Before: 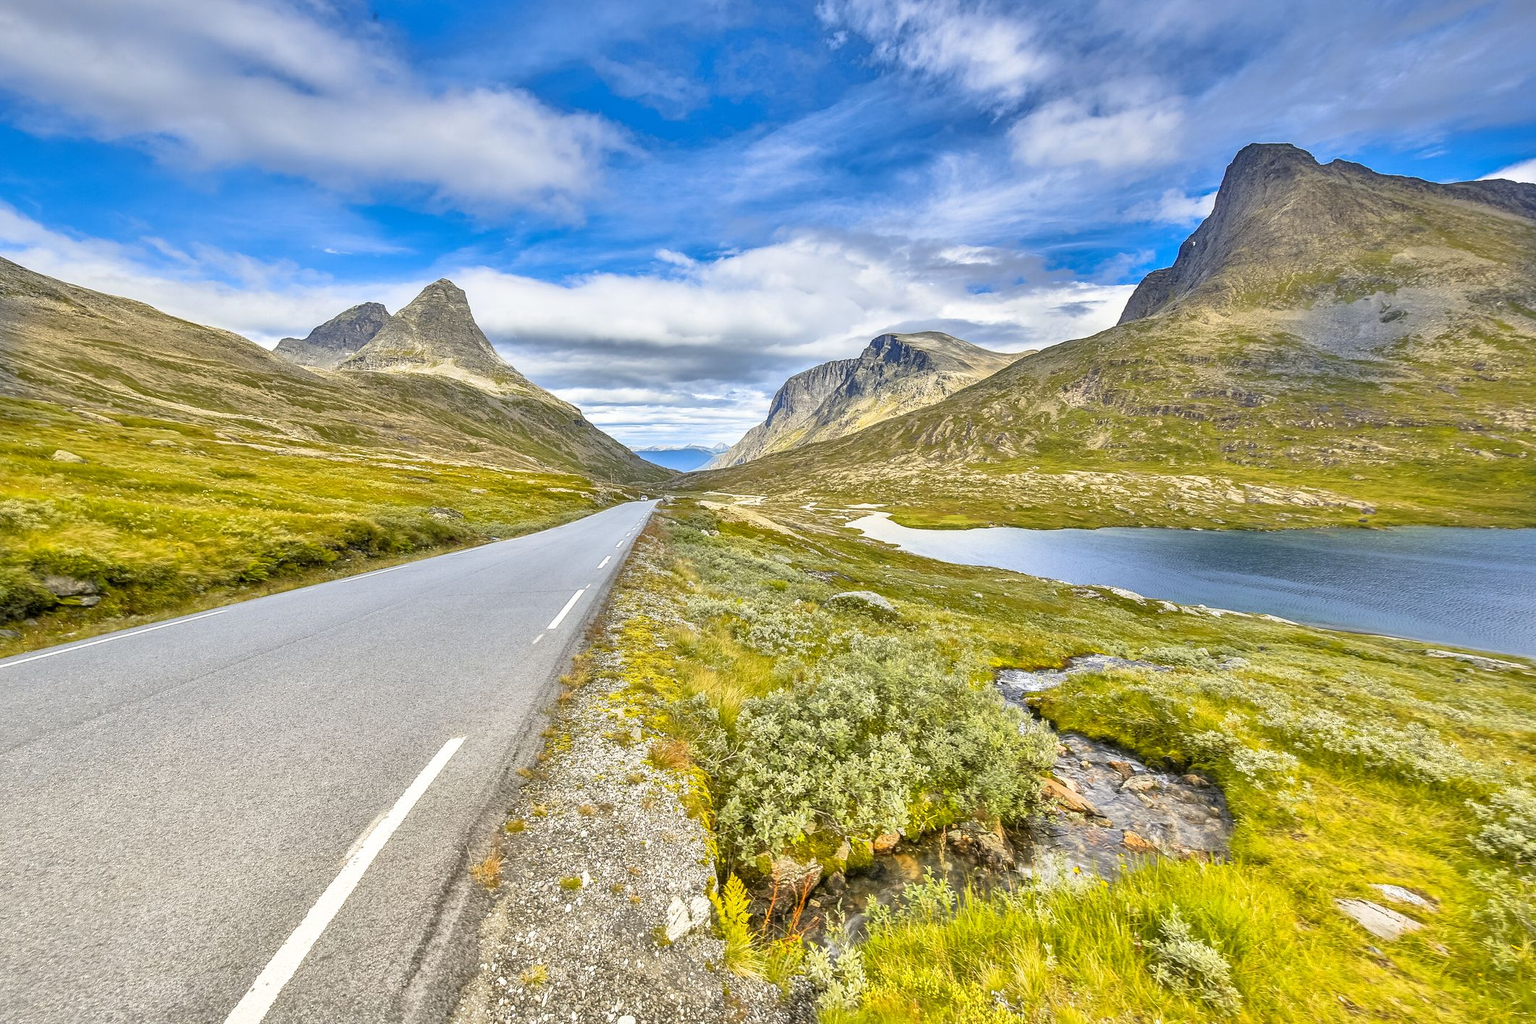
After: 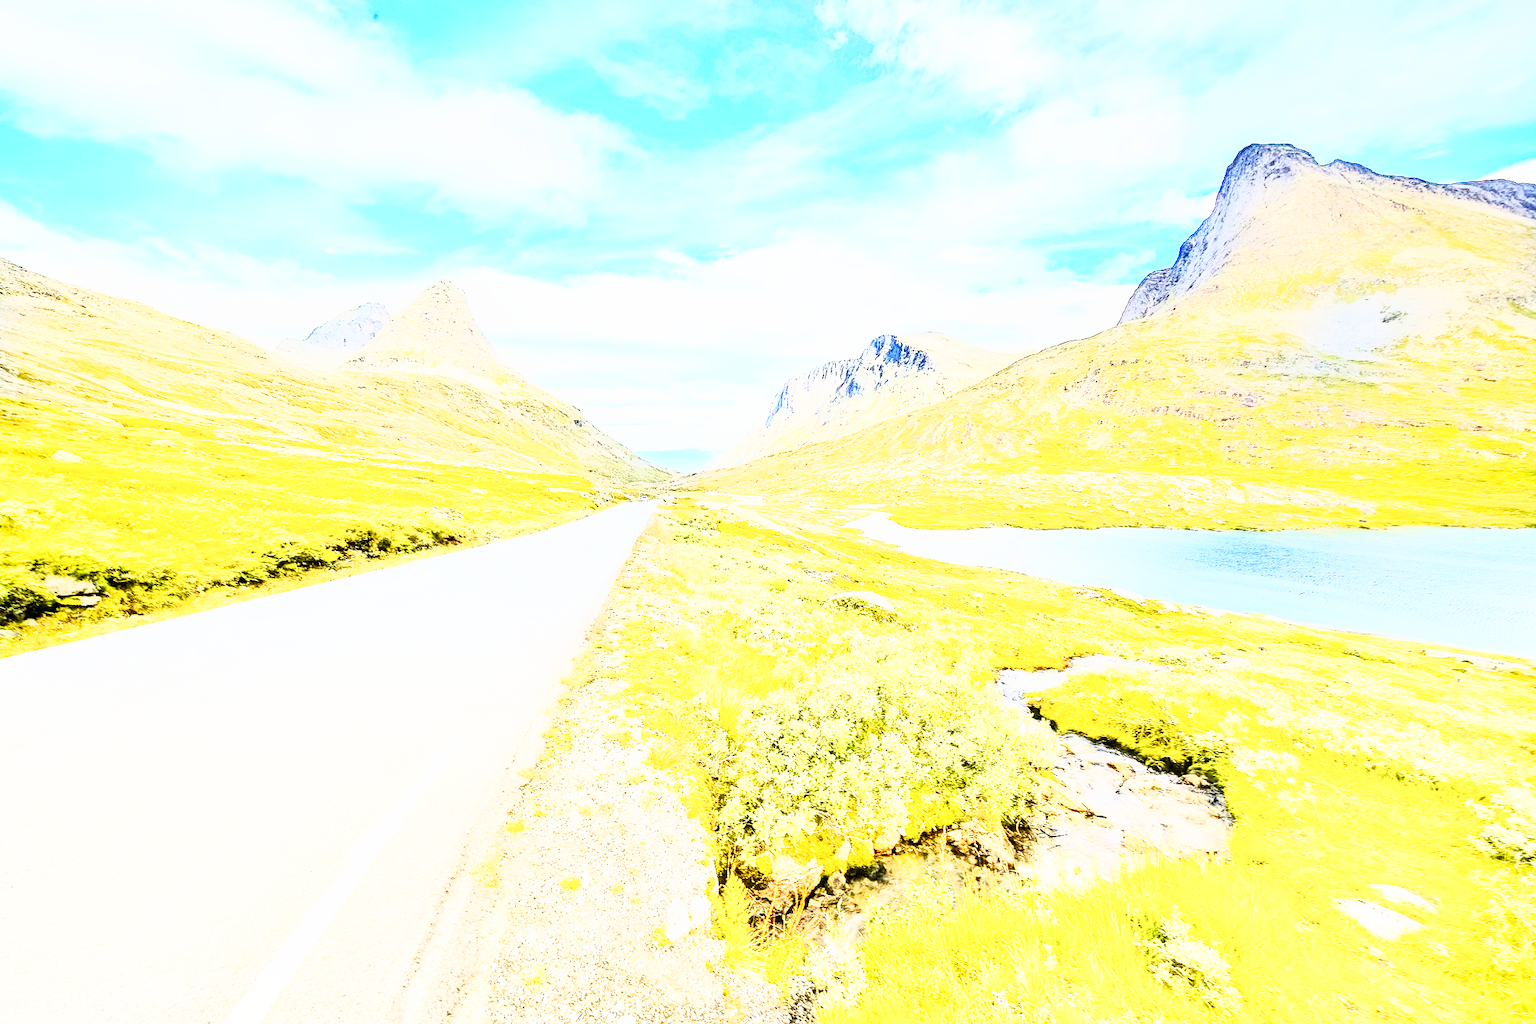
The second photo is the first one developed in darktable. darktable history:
shadows and highlights: shadows -62.32, white point adjustment -5.22, highlights 61.59
contrast brightness saturation: contrast 0.24, brightness 0.26, saturation 0.39
base curve: curves: ch0 [(0, 0.003) (0.001, 0.002) (0.006, 0.004) (0.02, 0.022) (0.048, 0.086) (0.094, 0.234) (0.162, 0.431) (0.258, 0.629) (0.385, 0.8) (0.548, 0.918) (0.751, 0.988) (1, 1)], preserve colors none
